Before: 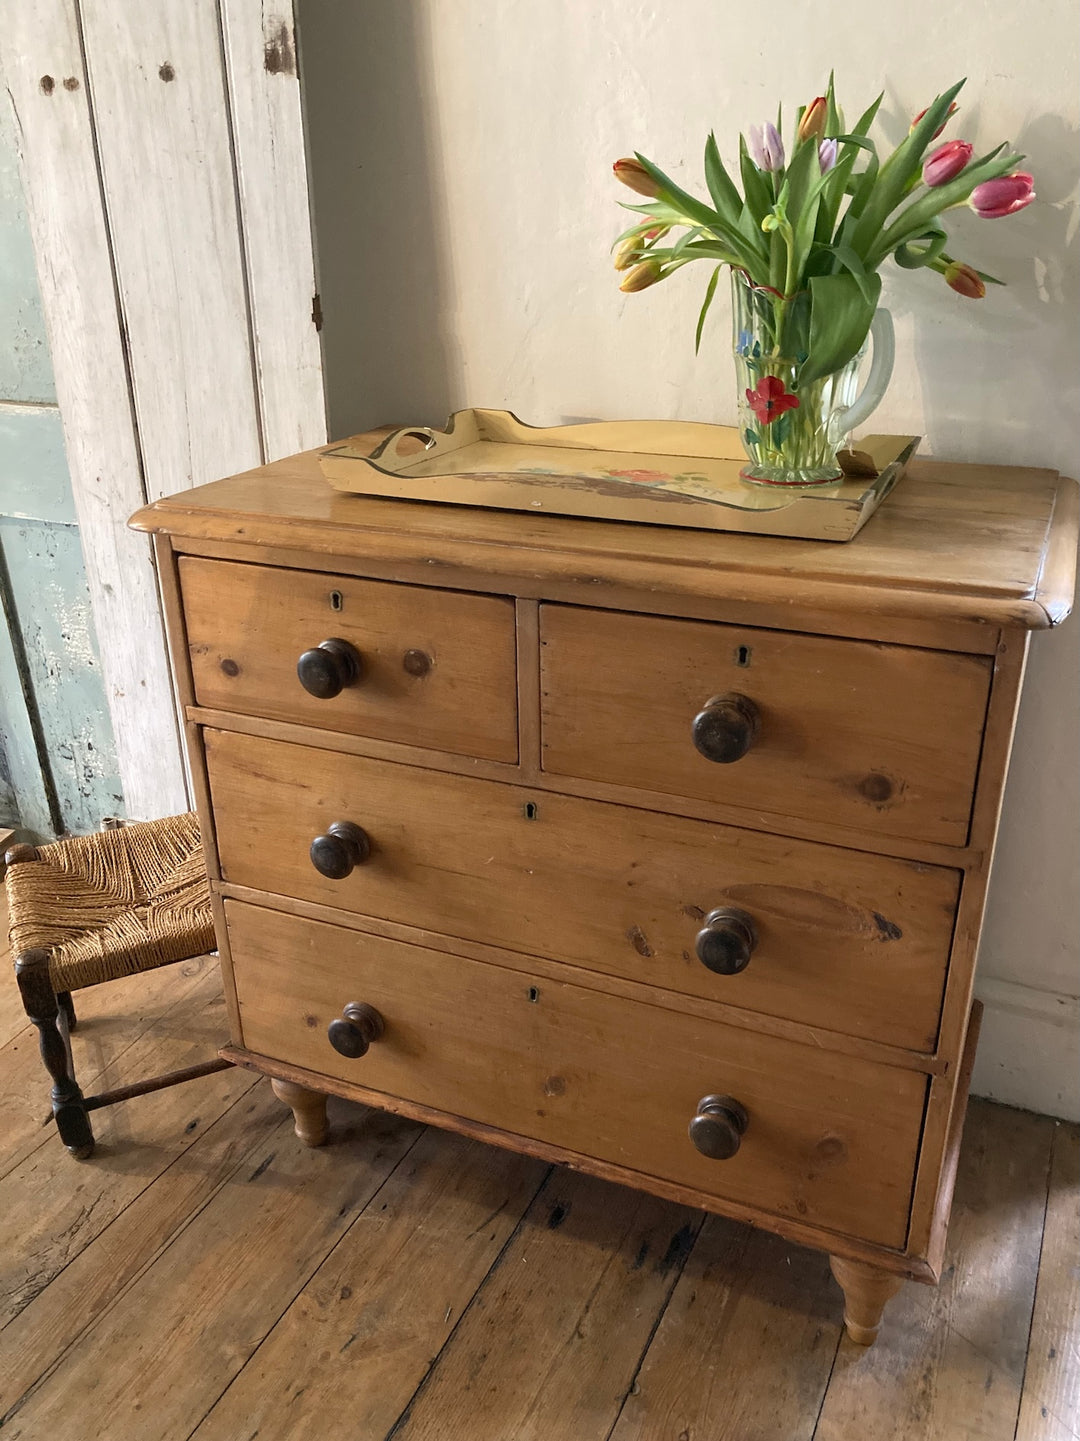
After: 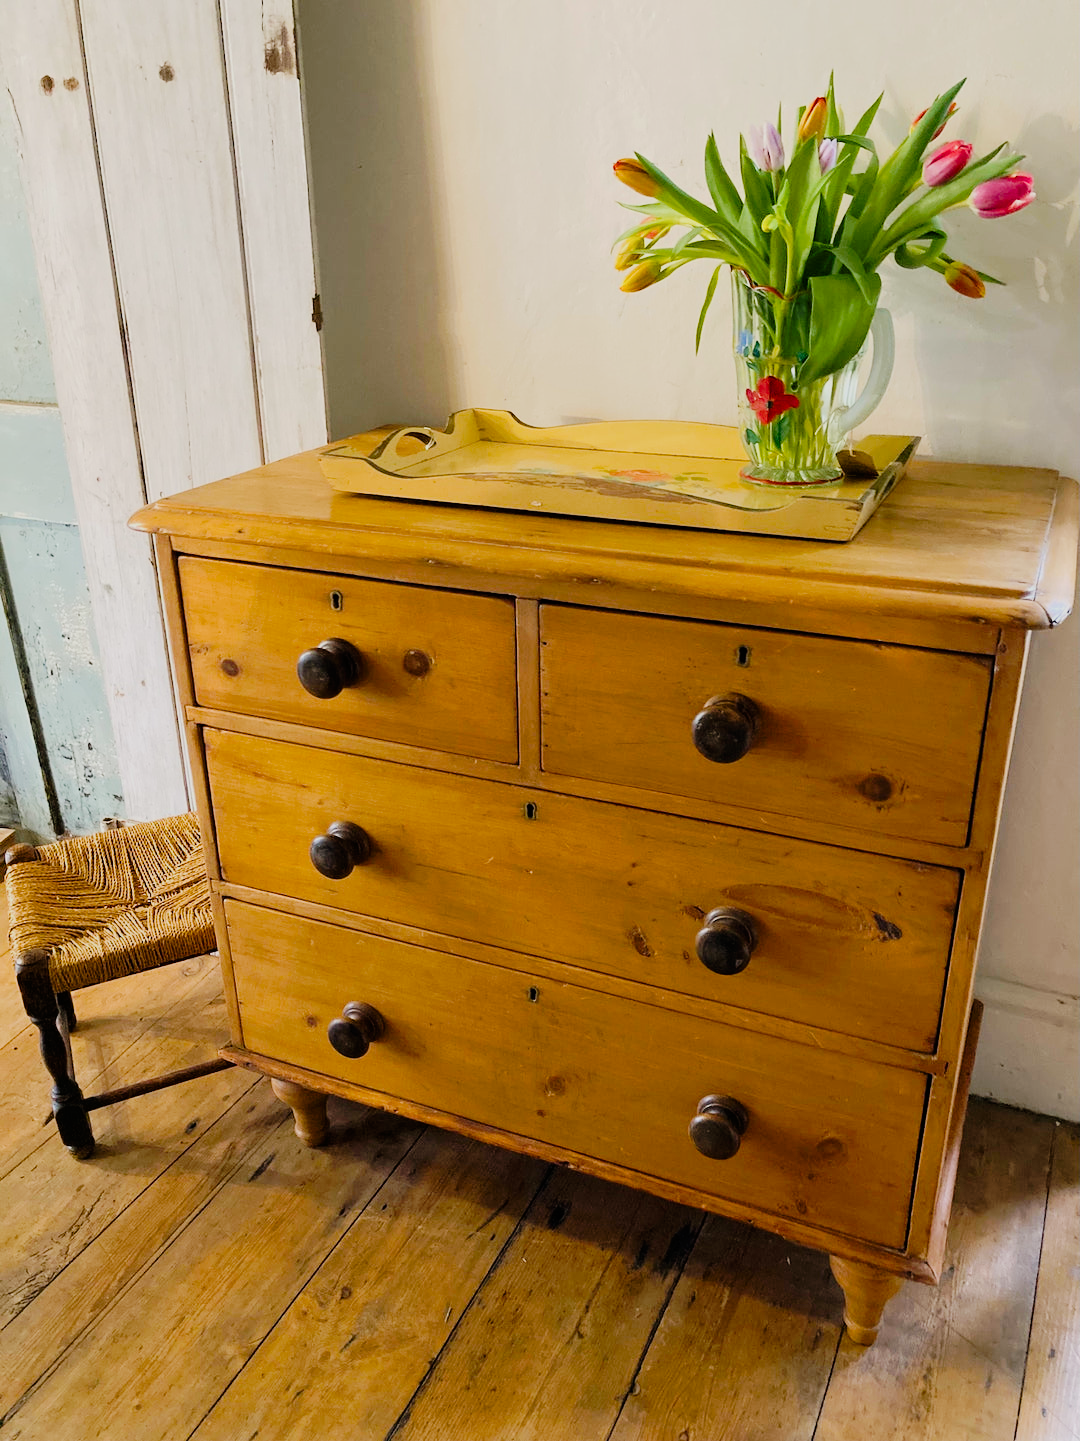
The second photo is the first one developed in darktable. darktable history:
filmic rgb: black relative exposure -7.65 EV, white relative exposure 4.56 EV, hardness 3.61
tone curve: curves: ch0 [(0, 0) (0.003, 0.005) (0.011, 0.011) (0.025, 0.022) (0.044, 0.038) (0.069, 0.062) (0.1, 0.091) (0.136, 0.128) (0.177, 0.183) (0.224, 0.246) (0.277, 0.325) (0.335, 0.403) (0.399, 0.473) (0.468, 0.557) (0.543, 0.638) (0.623, 0.709) (0.709, 0.782) (0.801, 0.847) (0.898, 0.923) (1, 1)], preserve colors none
tone equalizer: on, module defaults
color balance rgb: linear chroma grading › global chroma 15%, perceptual saturation grading › global saturation 30%
